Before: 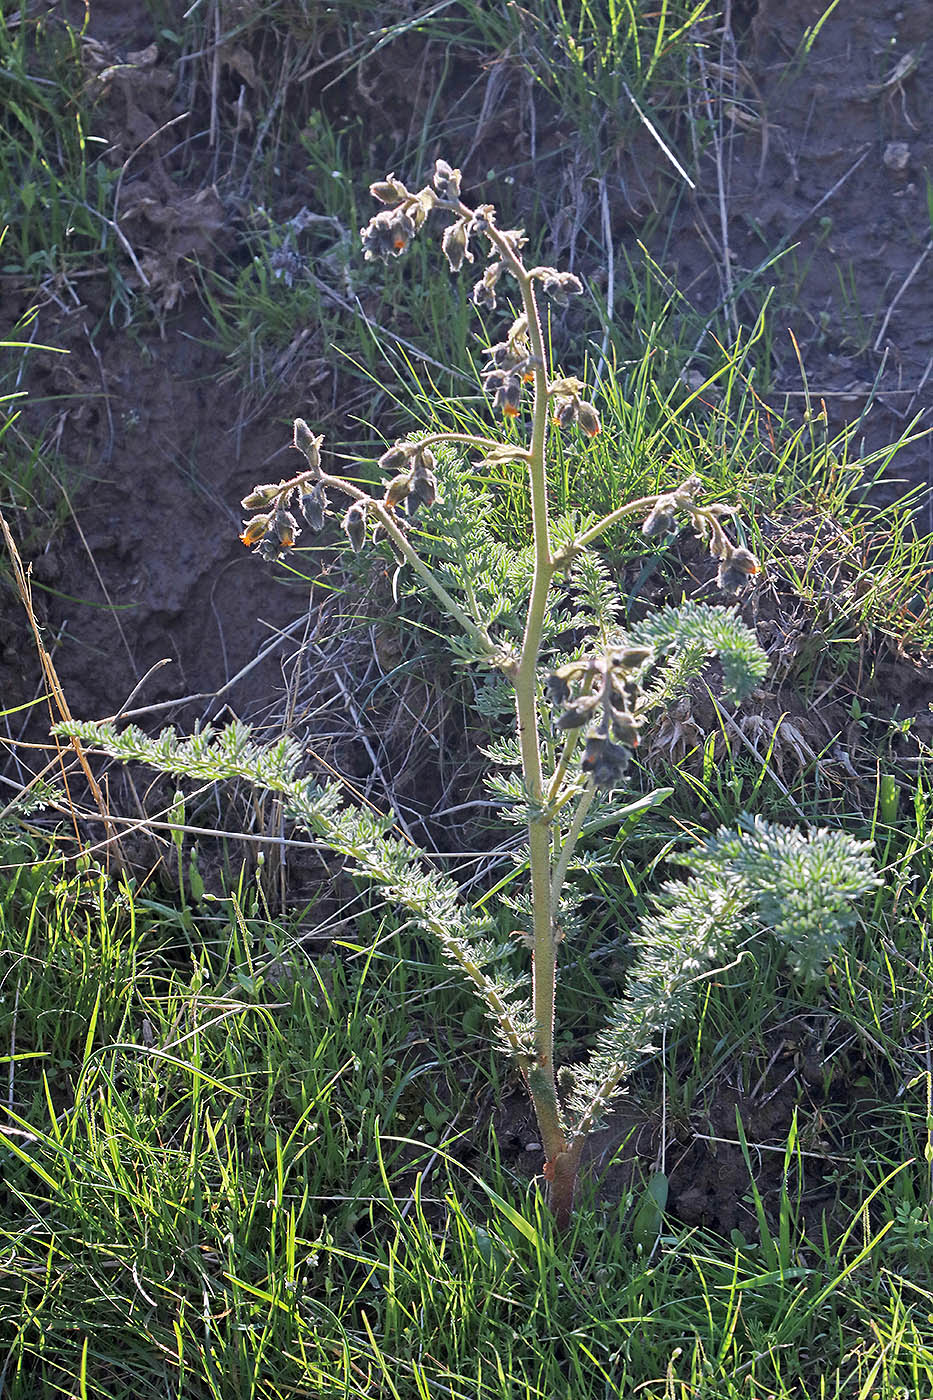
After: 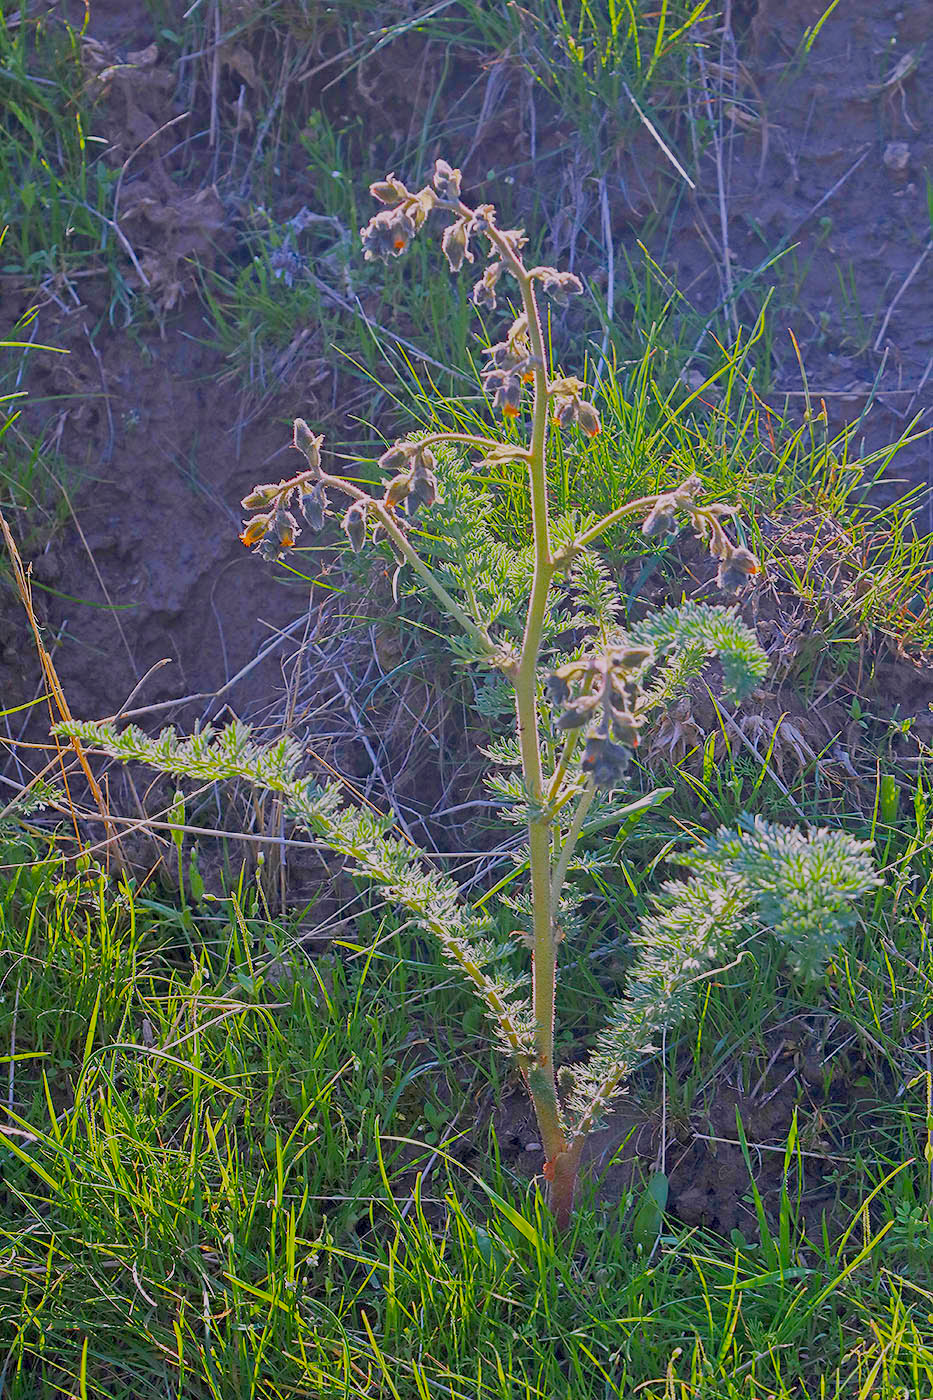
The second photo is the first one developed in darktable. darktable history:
color balance rgb: highlights gain › chroma 1.49%, highlights gain › hue 307.83°, linear chroma grading › global chroma 15.531%, perceptual saturation grading › global saturation 36.138%, contrast -29.495%
